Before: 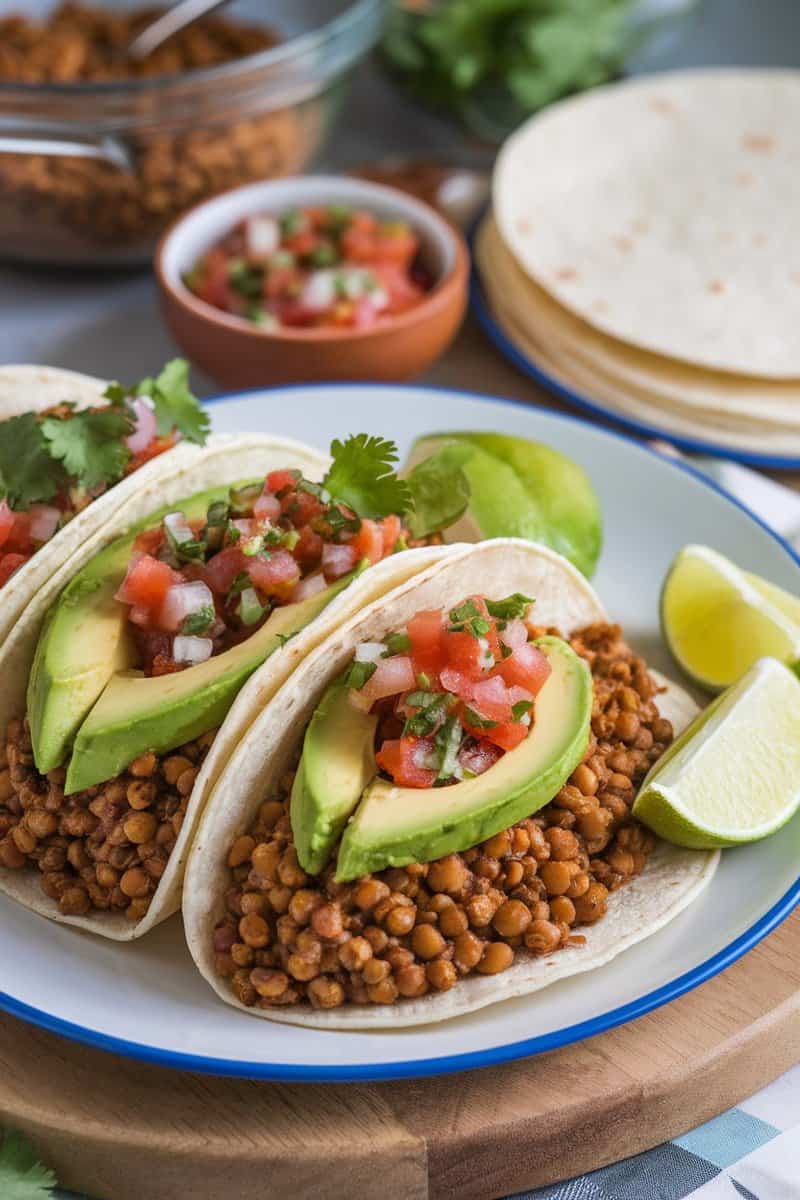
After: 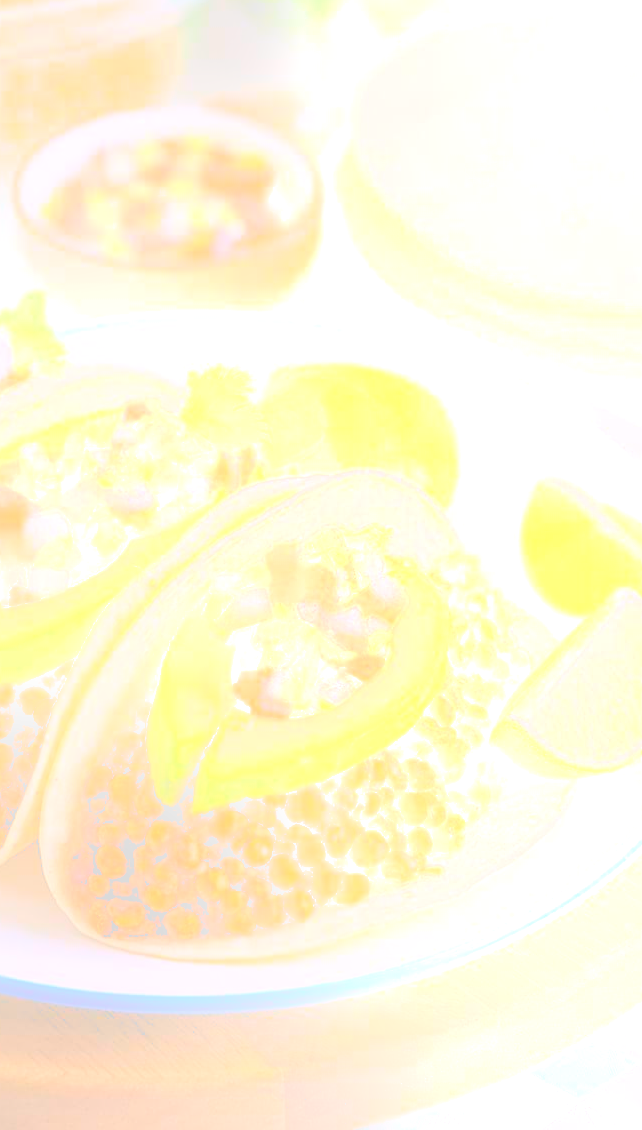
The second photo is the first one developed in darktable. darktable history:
exposure: compensate highlight preservation false
crop and rotate: left 17.959%, top 5.771%, right 1.742%
color correction: highlights a* 5.81, highlights b* 4.84
rgb levels: levels [[0.01, 0.419, 0.839], [0, 0.5, 1], [0, 0.5, 1]]
bloom: size 25%, threshold 5%, strength 90%
sharpen: amount 0.478
